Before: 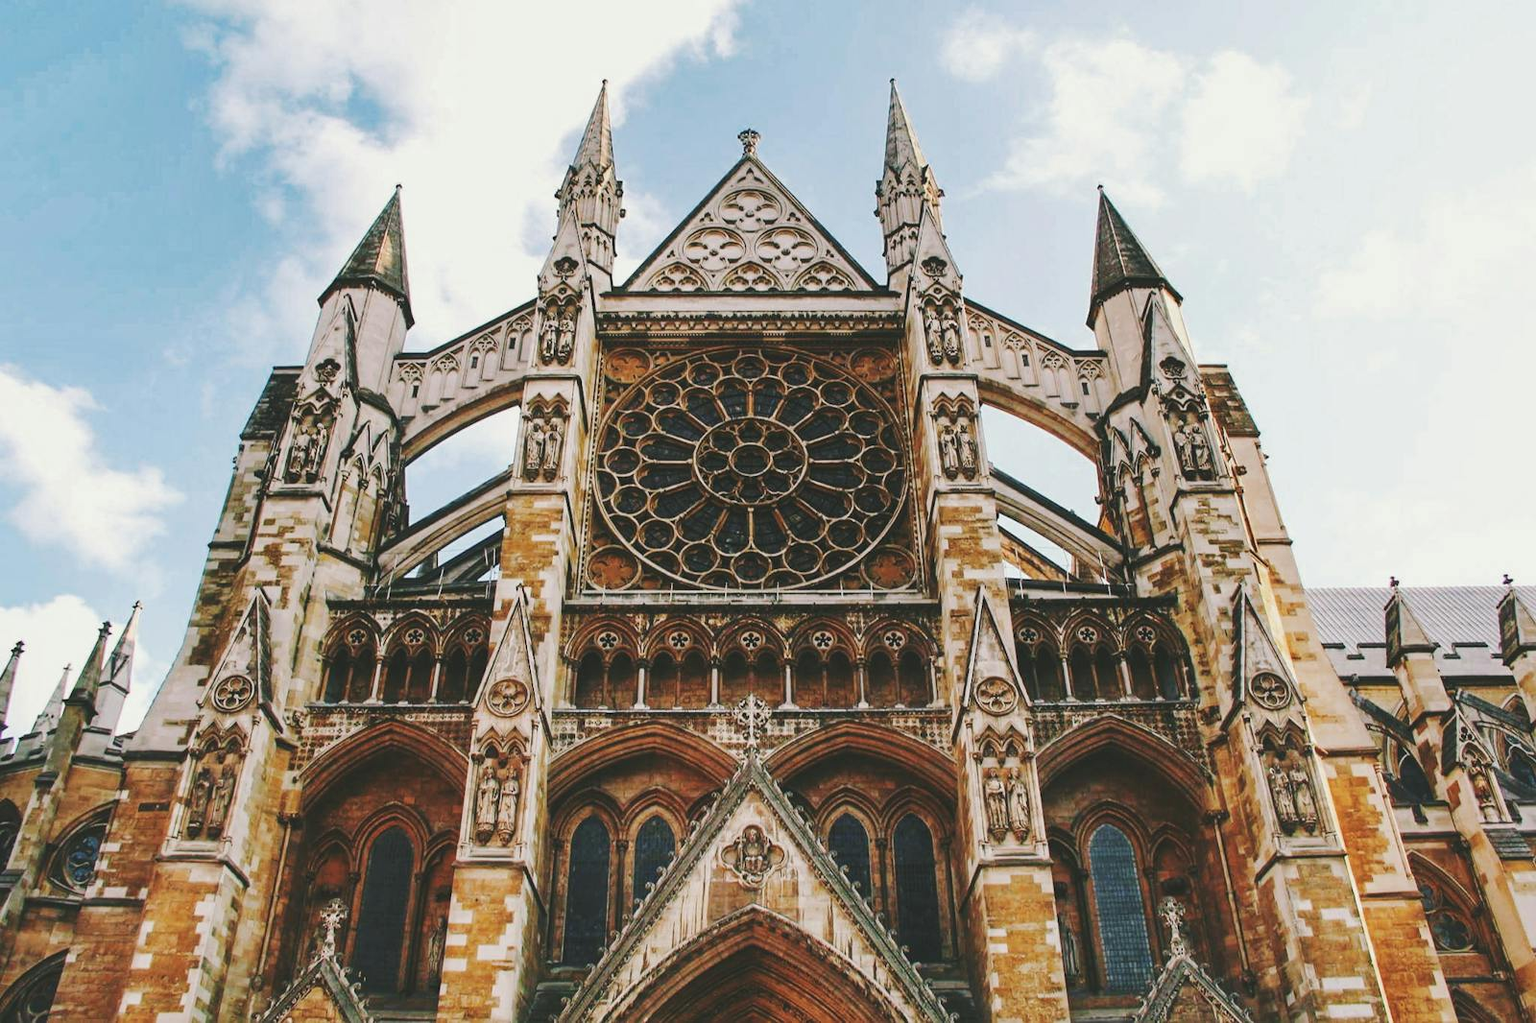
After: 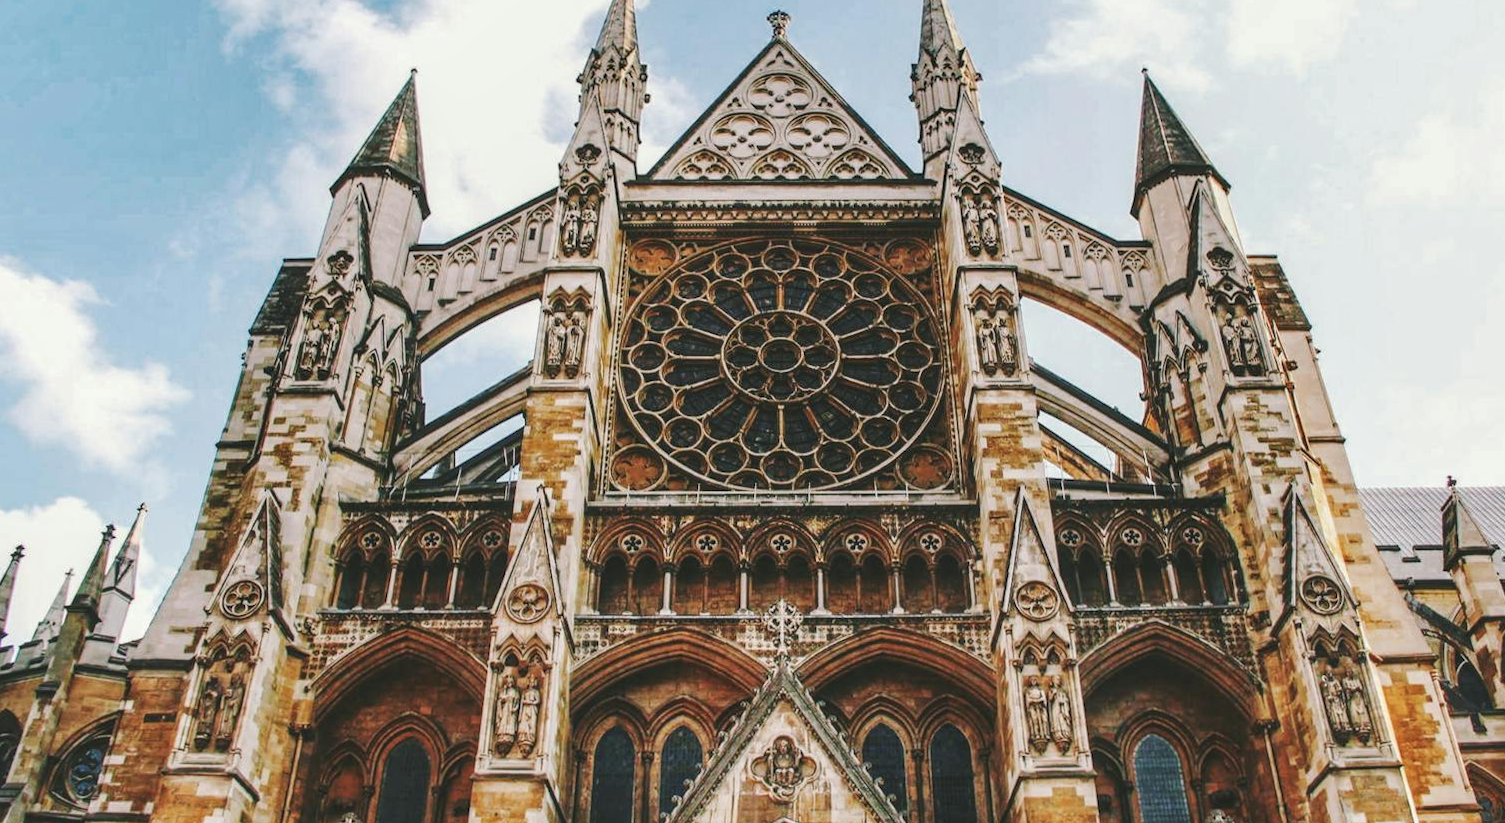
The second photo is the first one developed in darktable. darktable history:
local contrast: on, module defaults
crop and rotate: angle 0.084°, top 11.602%, right 5.688%, bottom 10.932%
